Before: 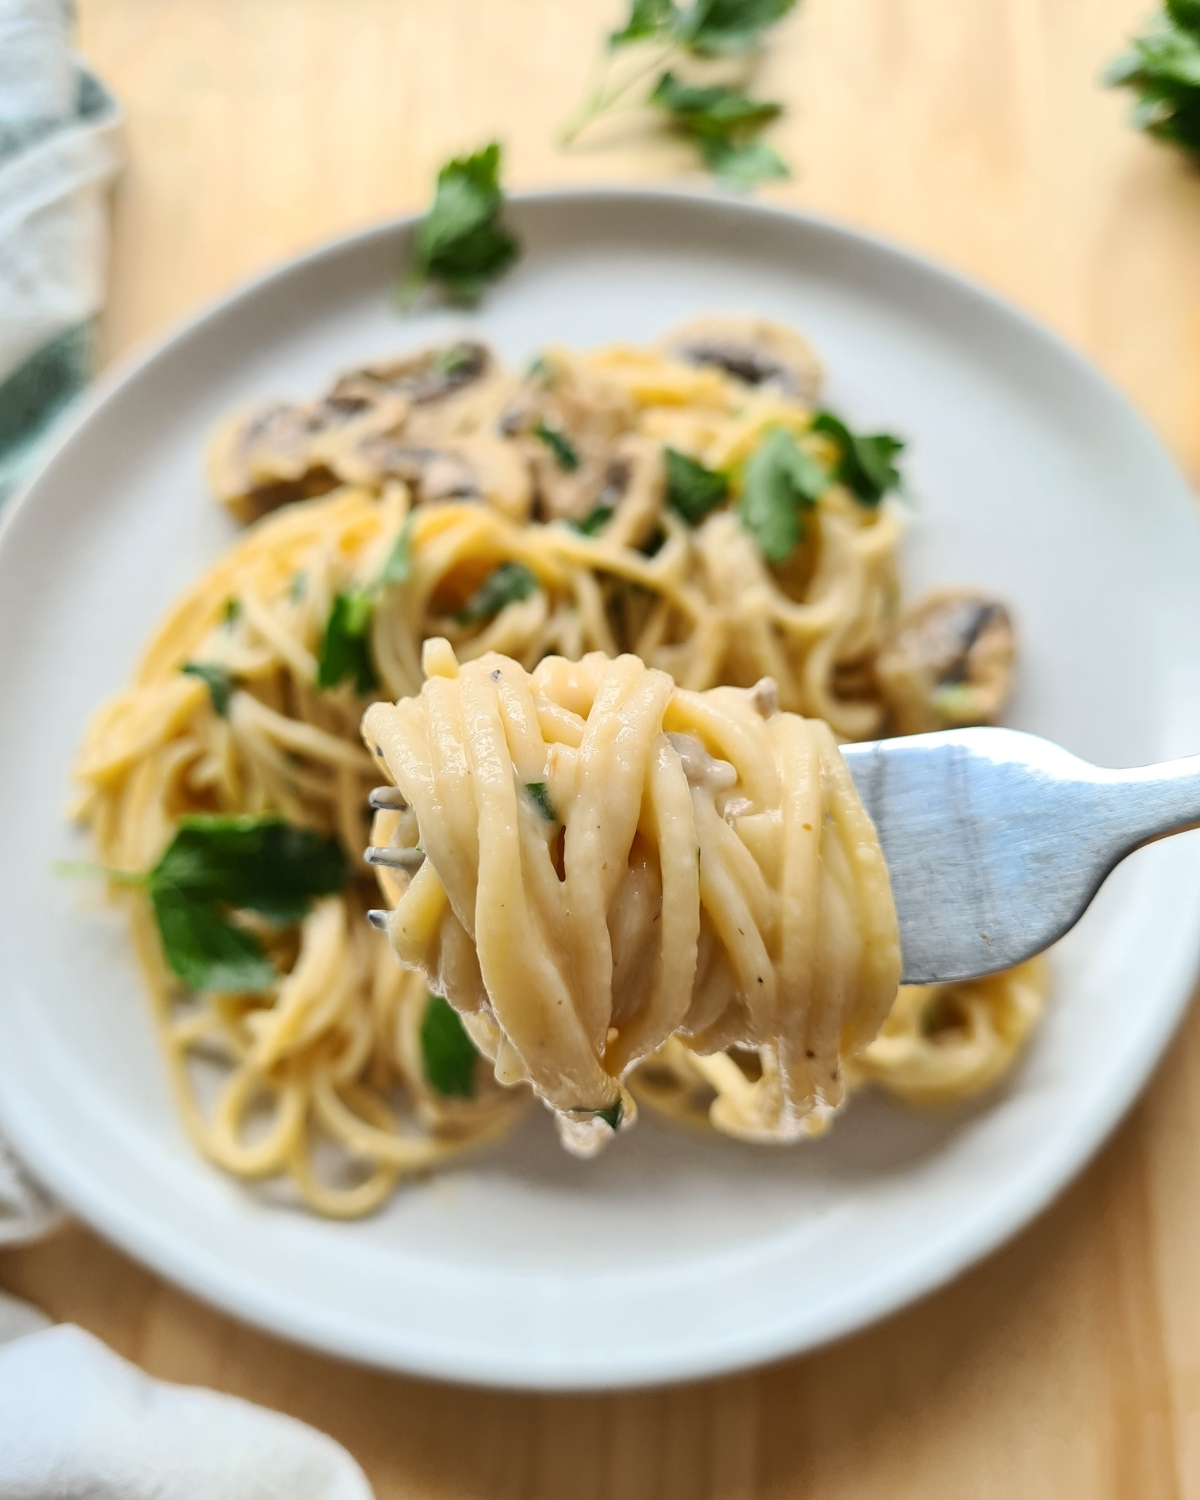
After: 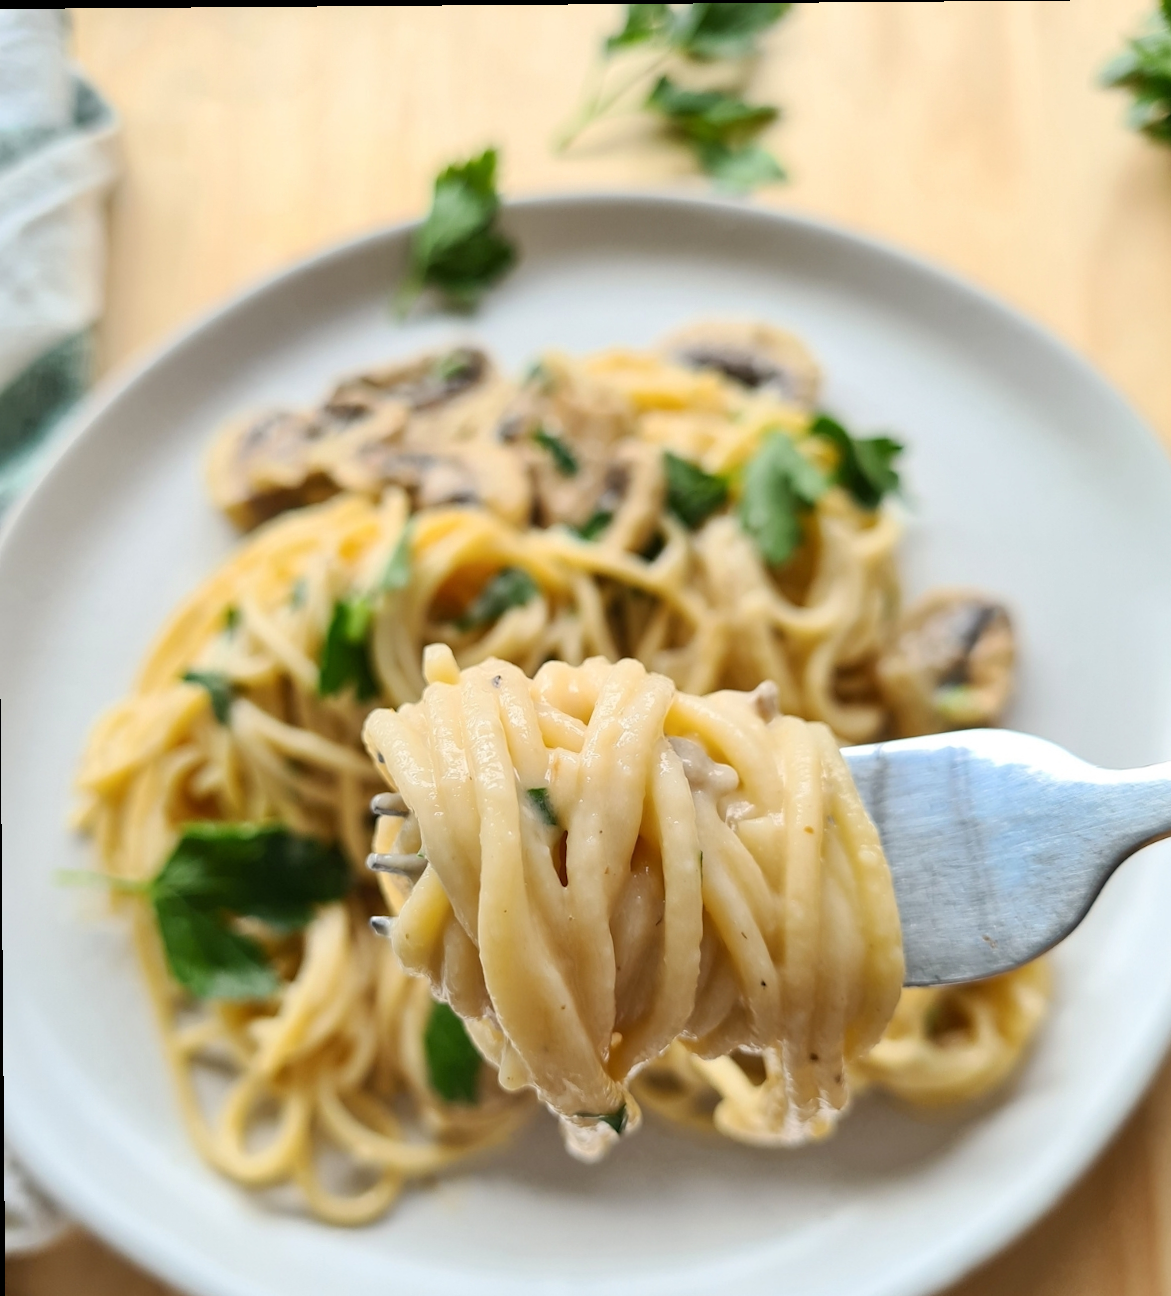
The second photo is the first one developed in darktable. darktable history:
exposure: compensate highlight preservation false
crop and rotate: angle 0.456°, left 0.37%, right 2.971%, bottom 14.103%
